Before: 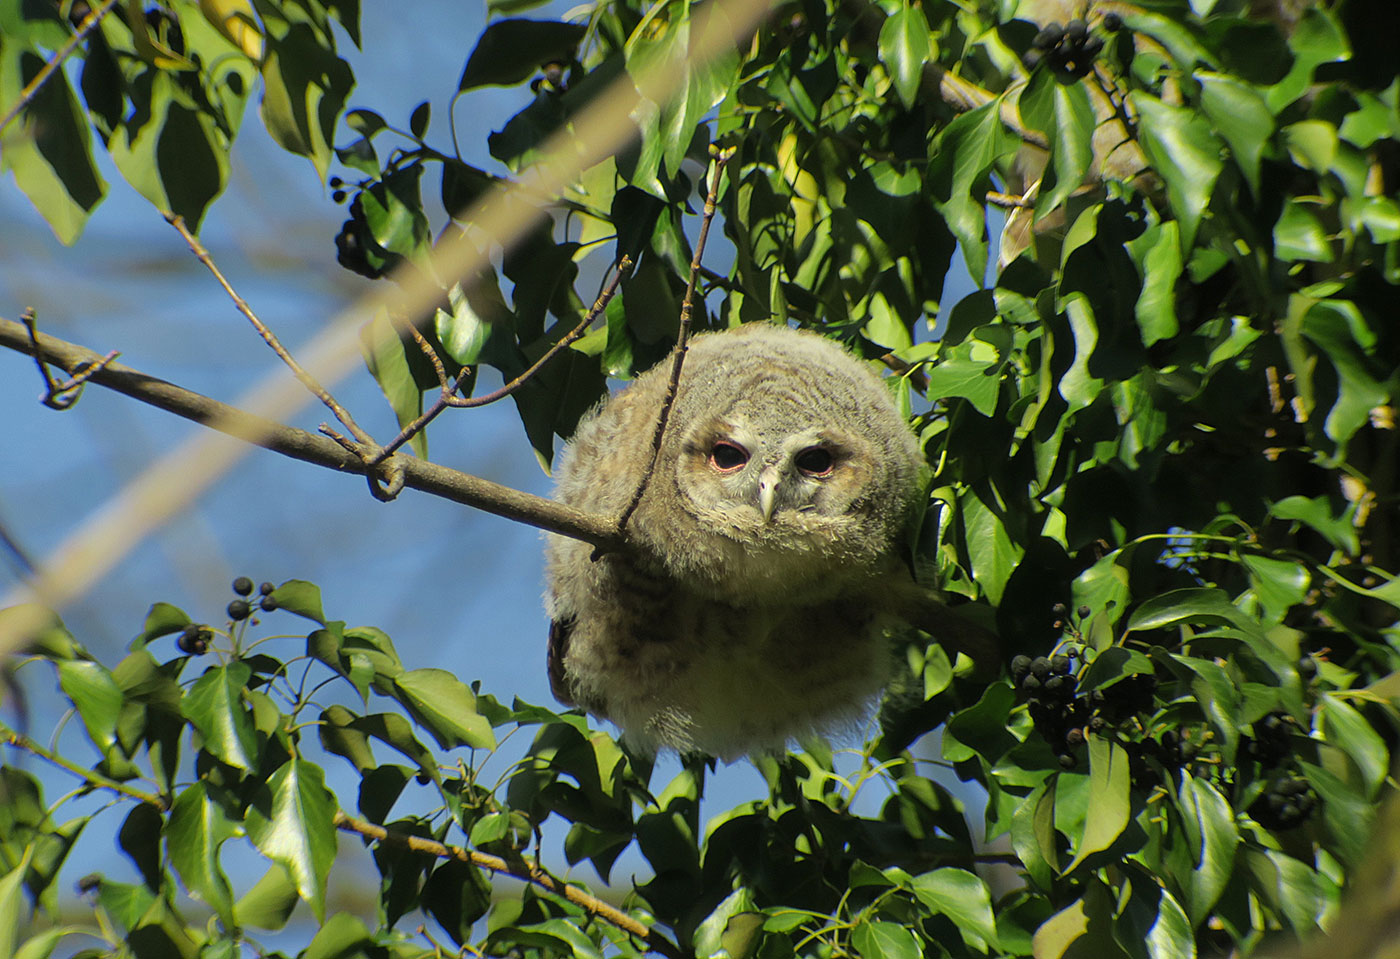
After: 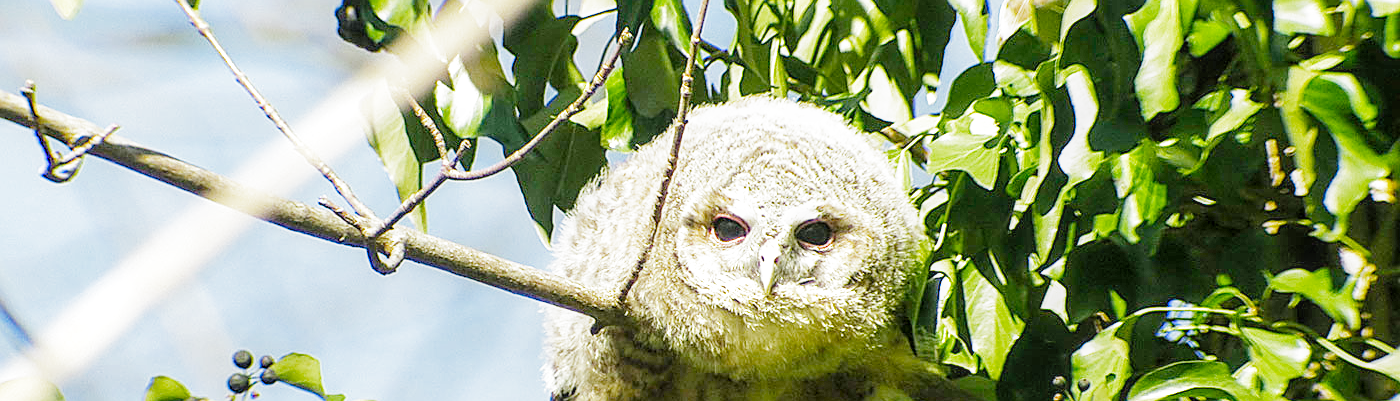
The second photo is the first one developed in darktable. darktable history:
sharpen: on, module defaults
crop and rotate: top 23.689%, bottom 34.412%
color balance rgb: global offset › luminance -0.467%, perceptual saturation grading › global saturation 36.929%, perceptual brilliance grading › global brilliance 10.083%, perceptual brilliance grading › shadows 14.655%
local contrast: highlights 56%, shadows 52%, detail 130%, midtone range 0.448
exposure: black level correction 0, exposure 2.112 EV, compensate exposure bias true, compensate highlight preservation false
filmic rgb: black relative exposure -7.65 EV, white relative exposure 4.56 EV, hardness 3.61, preserve chrominance no, color science v5 (2021)
